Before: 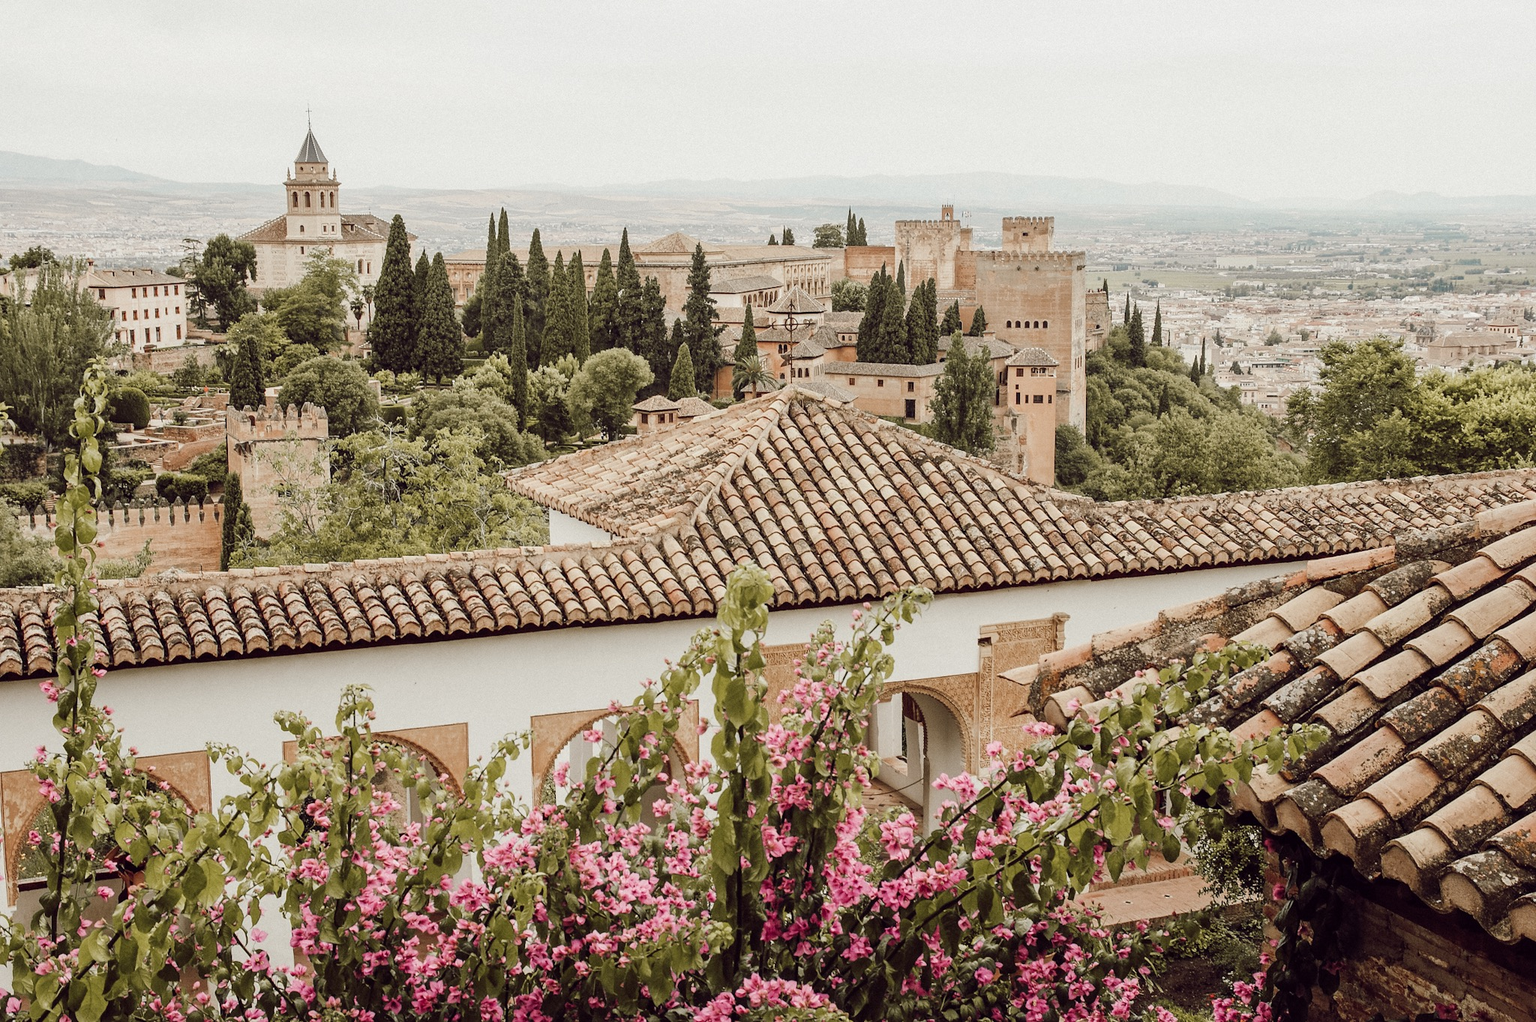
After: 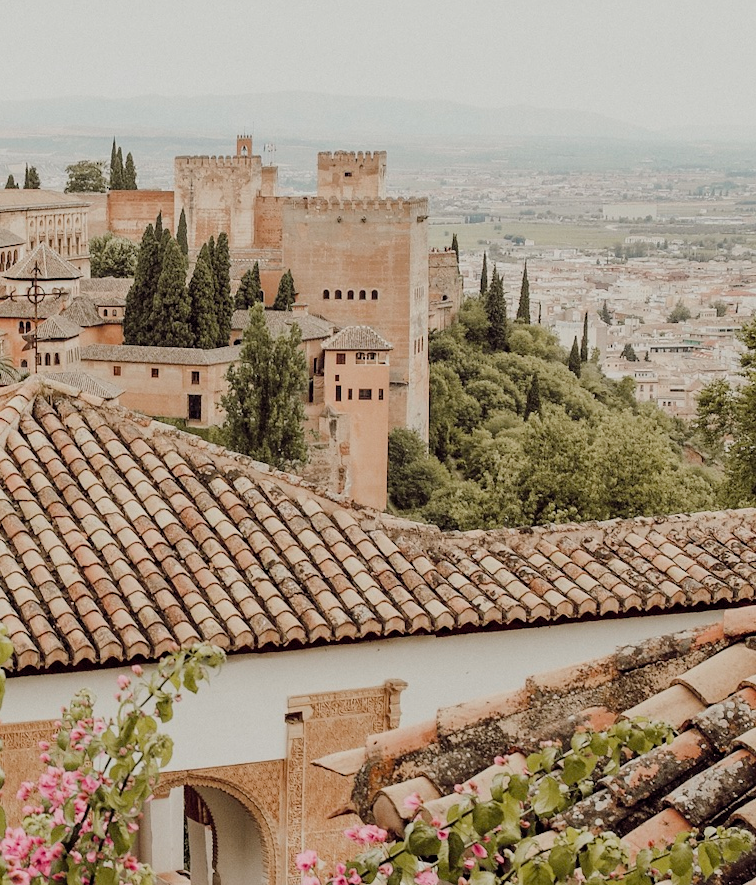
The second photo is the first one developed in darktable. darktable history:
filmic rgb: middle gray luminance 18.39%, black relative exposure -8.92 EV, white relative exposure 3.75 EV, target black luminance 0%, hardness 4.8, latitude 67.6%, contrast 0.938, highlights saturation mix 18.86%, shadows ↔ highlights balance 20.81%
crop and rotate: left 49.79%, top 10.145%, right 13.251%, bottom 24.874%
